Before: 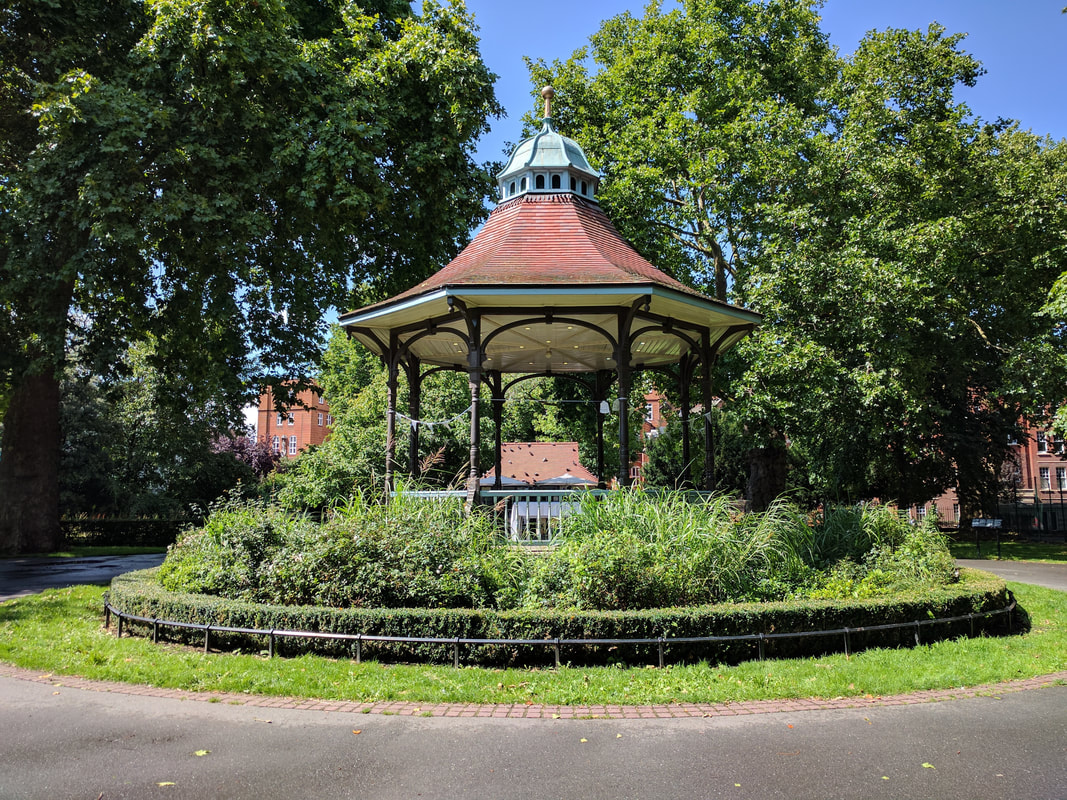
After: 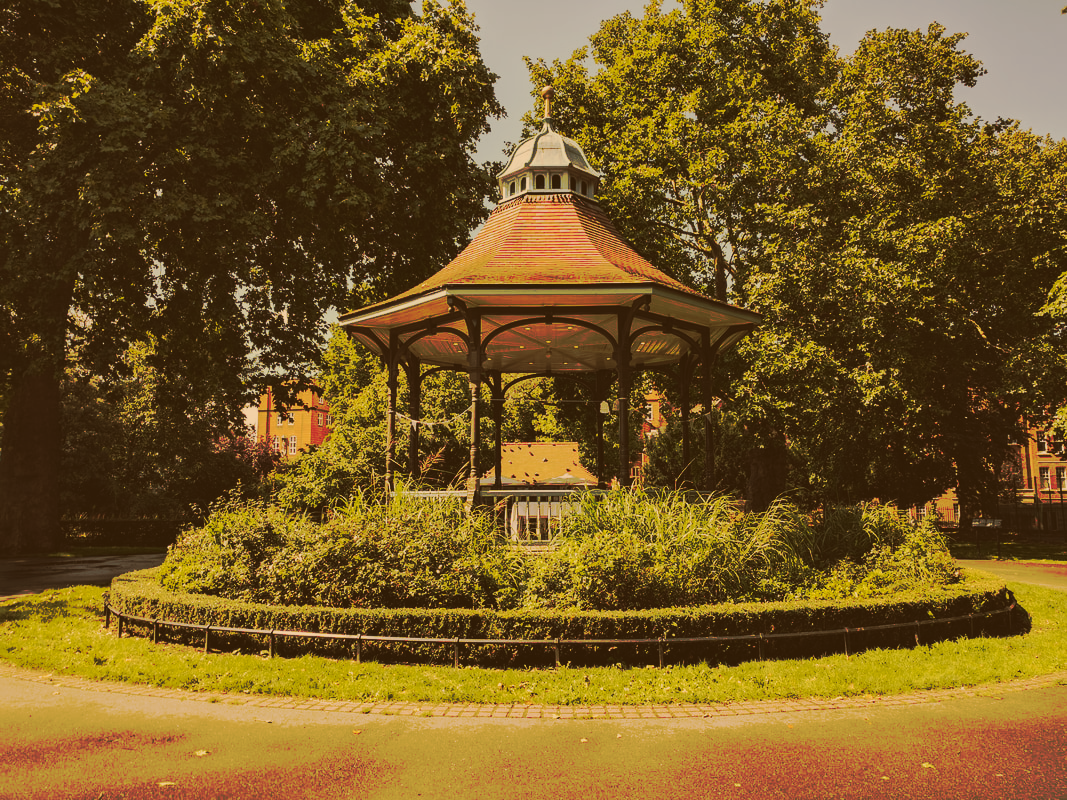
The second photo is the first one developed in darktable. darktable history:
tone curve: curves: ch0 [(0, 0) (0.003, 0.002) (0.011, 0.009) (0.025, 0.02) (0.044, 0.036) (0.069, 0.057) (0.1, 0.082) (0.136, 0.112) (0.177, 0.146) (0.224, 0.184) (0.277, 0.228) (0.335, 0.276) (0.399, 0.328) (0.468, 0.385) (0.543, 0.608) (0.623, 0.677) (0.709, 0.75) (0.801, 0.829) (0.898, 0.912) (1, 1)], preserve colors none
color look up table: target L [79.35, 78.76, 77.36, 73.45, 73.17, 70.63, 66.43, 65.39, 60.8, 50.4, 46, 34.75, 27.65, 200, 78.65, 74.11, 67.27, 69.57, 62.61, 61.76, 60.93, 61.36, 49.21, 53.76, 56.78, 47.65, 26.45, 15.04, 80.61, 71.89, 69.11, 65.58, 58.55, 54.62, 59.47, 55.26, 47.78, 46.15, 29.06, 42.93, 27.73, 28.45, 25.03, 72.9, 72.74, 60.17, 62.15, 55.75, 32.77], target a [3.146, -2.085, -3.057, -31.75, -32.15, 3.448, -16.28, -20.38, 4.233, -18.55, 8.189, -8.39, 9.898, 0, 12.59, 8.413, 16.45, 29.28, 15.7, 26.08, 52.31, 44.9, 14.7, 25.78, 39.17, 38.52, 22.77, 12.94, 12.25, 23, 33.29, 45.42, 56.38, 17.76, 30.74, 14.98, 30.12, 45.61, 10.35, 12.93, 21.64, 8.858, 21.7, -24, 4.275, -25.51, -9.29, -13.15, -2.928], target b [47.45, 31.3, 64.74, 22.04, 37.66, 55.01, 41.17, 51.98, 36.53, 42.31, 45.02, 30.4, 32.21, 0, 42.55, 65.69, 32.35, 45.9, 47.83, 51.7, 28.69, 42.66, 29.58, 39.23, 34.17, 40.48, 30.65, 19.54, 29.15, 18.32, 26.91, 10.5, -2.033, 11.92, -0.245, 1.127, 16.69, 15, 24.63, -6.178, 22.41, 6.82, 16.26, 17.77, 21.1, 21.77, 5.527, 12.05, 17.51], num patches 49
